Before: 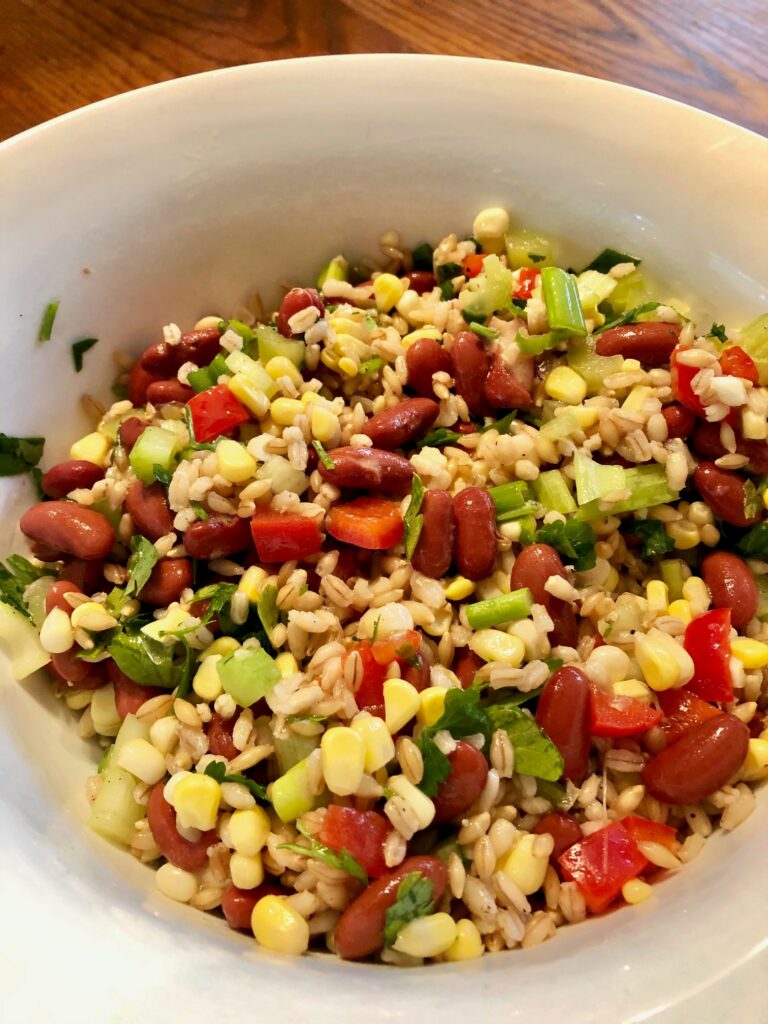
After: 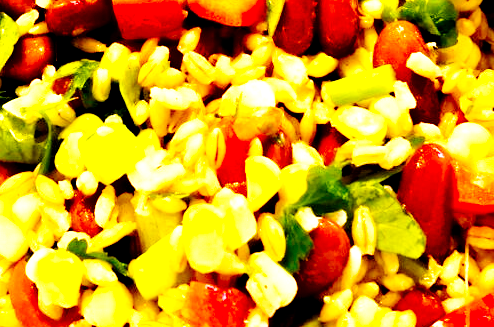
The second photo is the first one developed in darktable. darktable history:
color balance rgb: linear chroma grading › shadows 10%, linear chroma grading › highlights 10%, linear chroma grading › global chroma 15%, linear chroma grading › mid-tones 15%, perceptual saturation grading › global saturation 40%, perceptual saturation grading › highlights -25%, perceptual saturation grading › mid-tones 35%, perceptual saturation grading › shadows 35%, perceptual brilliance grading › global brilliance 11.29%, global vibrance 11.29%
crop: left 18.091%, top 51.13%, right 17.525%, bottom 16.85%
base curve: curves: ch0 [(0, 0) (0.036, 0.025) (0.121, 0.166) (0.206, 0.329) (0.605, 0.79) (1, 1)], preserve colors none
exposure: black level correction 0.011, exposure 1.088 EV, compensate exposure bias true, compensate highlight preservation false
